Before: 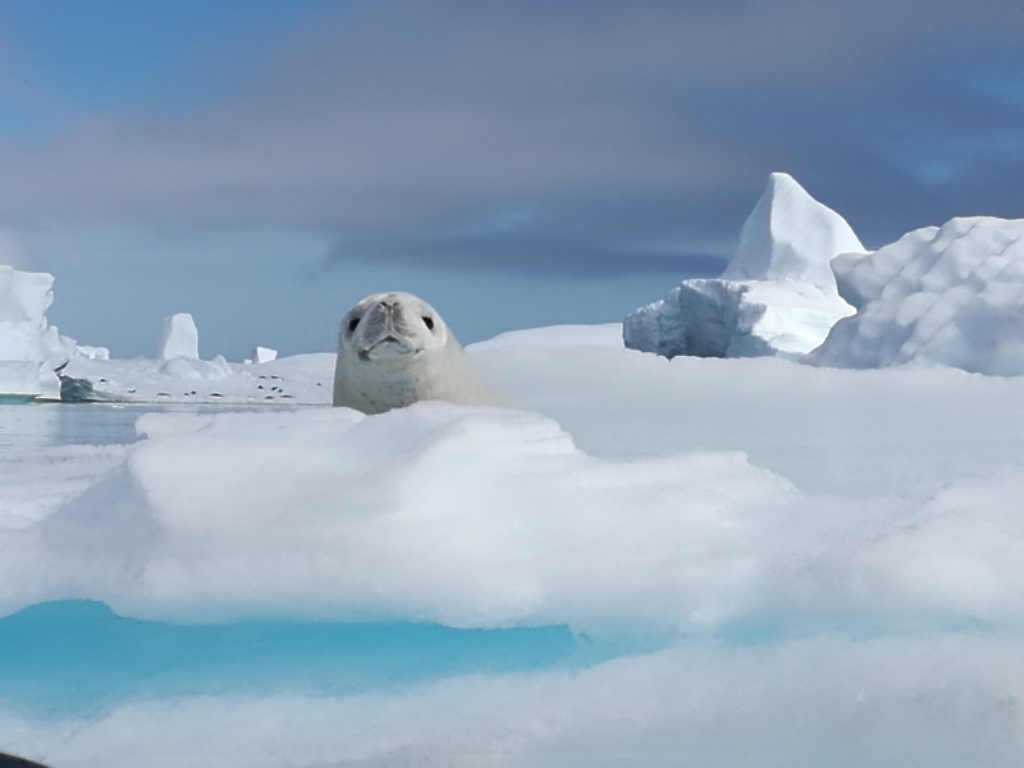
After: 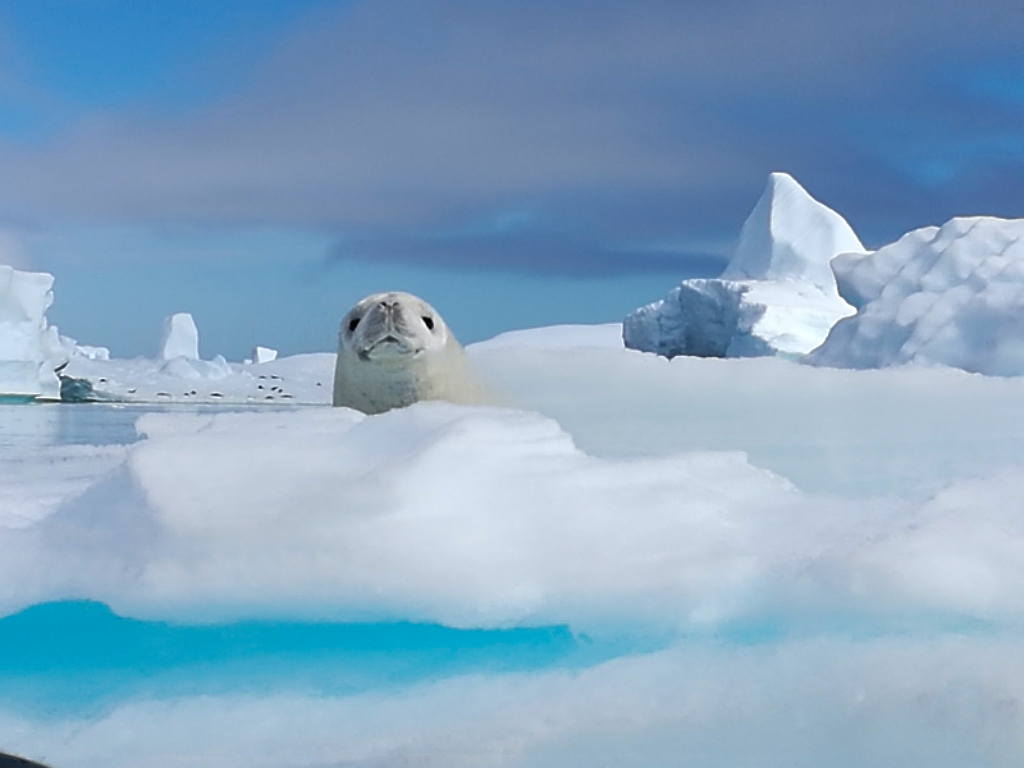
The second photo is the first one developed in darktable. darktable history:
sharpen: on, module defaults
color balance rgb: perceptual saturation grading › global saturation 29.444%, global vibrance 20%
contrast equalizer: octaves 7, y [[0.5, 0.5, 0.5, 0.512, 0.552, 0.62], [0.5 ×6], [0.5 ×4, 0.504, 0.553], [0 ×6], [0 ×6]], mix -0.305
